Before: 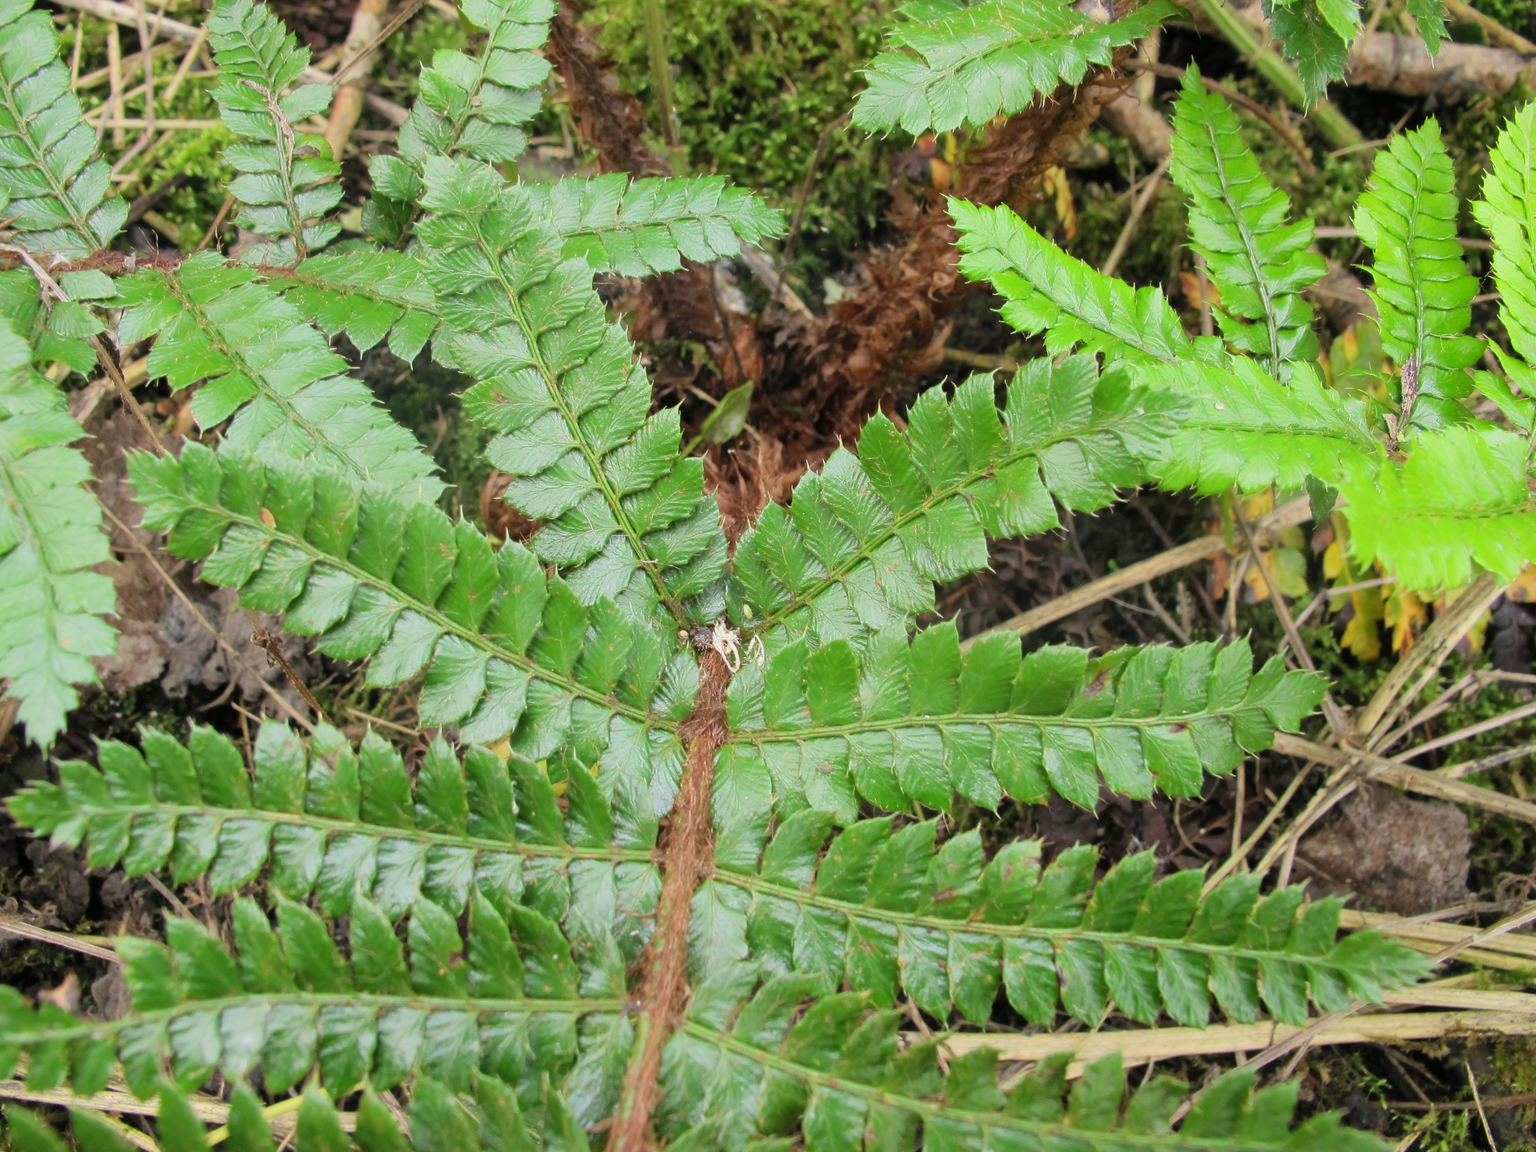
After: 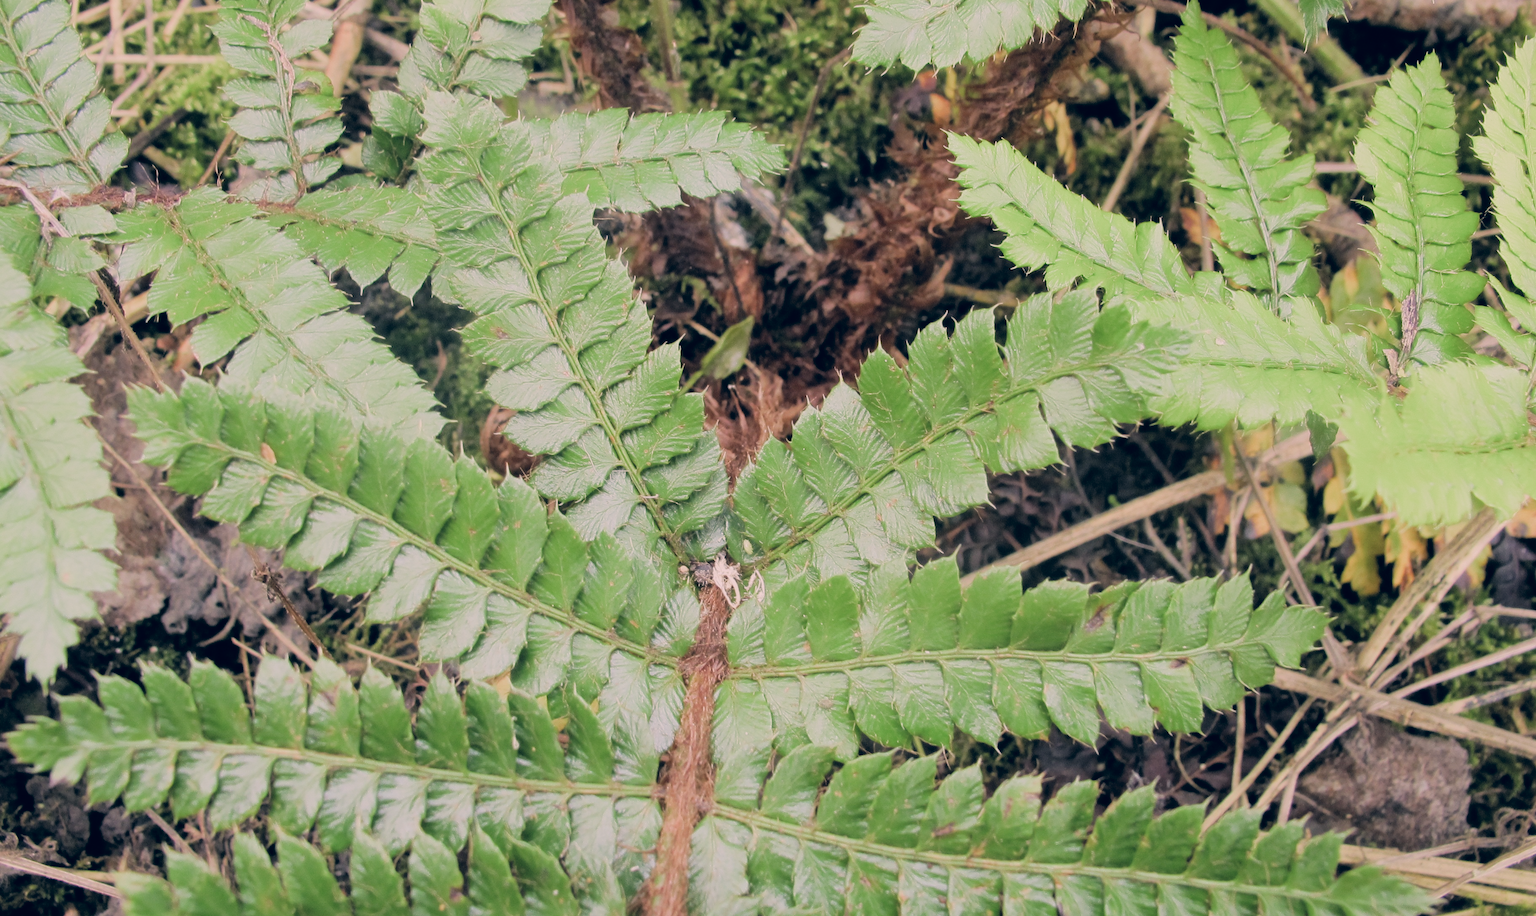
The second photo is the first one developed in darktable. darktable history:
filmic rgb: black relative exposure -7.96 EV, white relative exposure 3.95 EV, hardness 4.21, contrast 0.996, add noise in highlights 0.001, preserve chrominance luminance Y, color science v3 (2019), use custom middle-gray values true, contrast in highlights soft
exposure: exposure 0.294 EV, compensate highlight preservation false
color correction: highlights a* 14.04, highlights b* 5.86, shadows a* -6.1, shadows b* -15.51, saturation 0.853
crop and rotate: top 5.65%, bottom 14.765%
